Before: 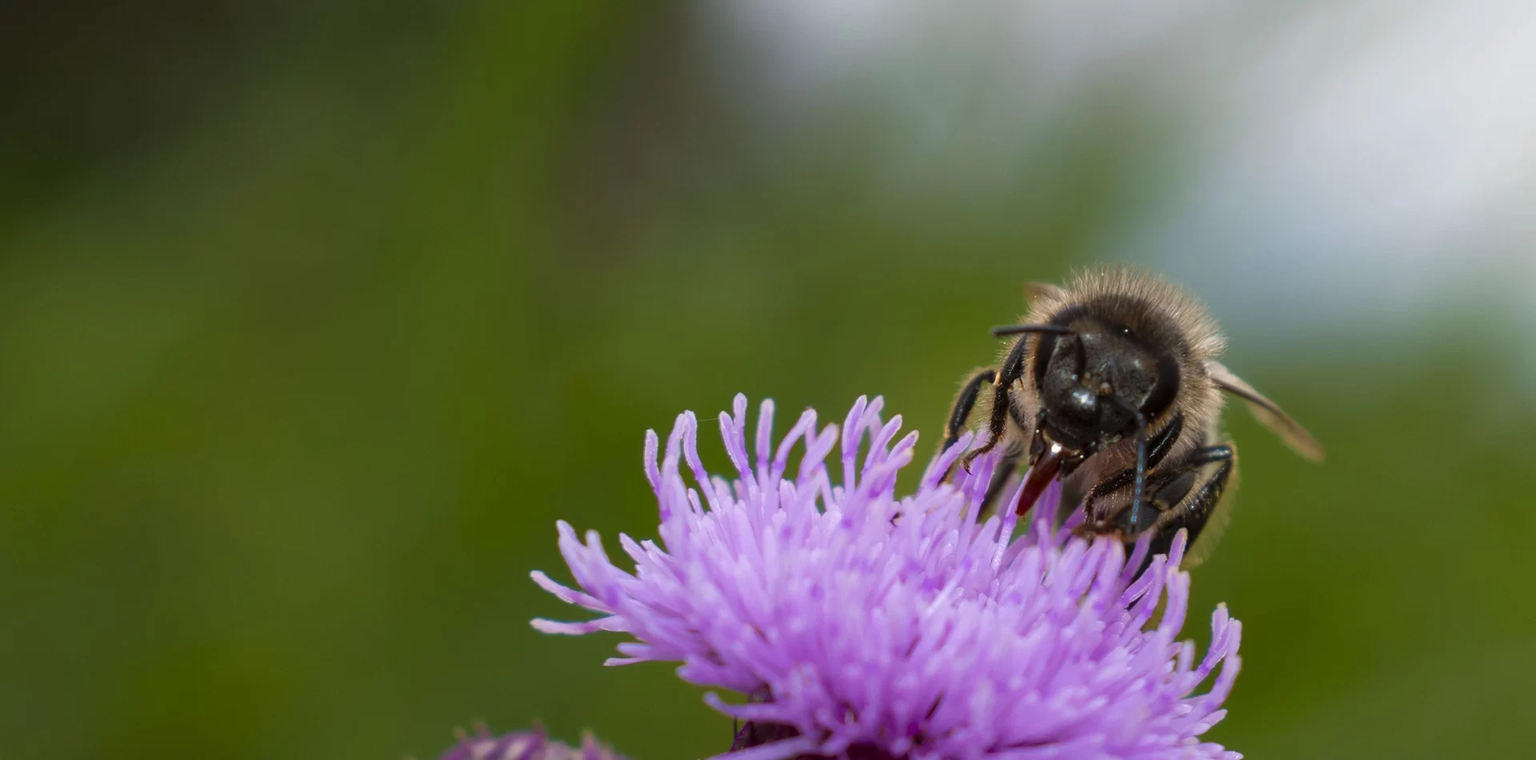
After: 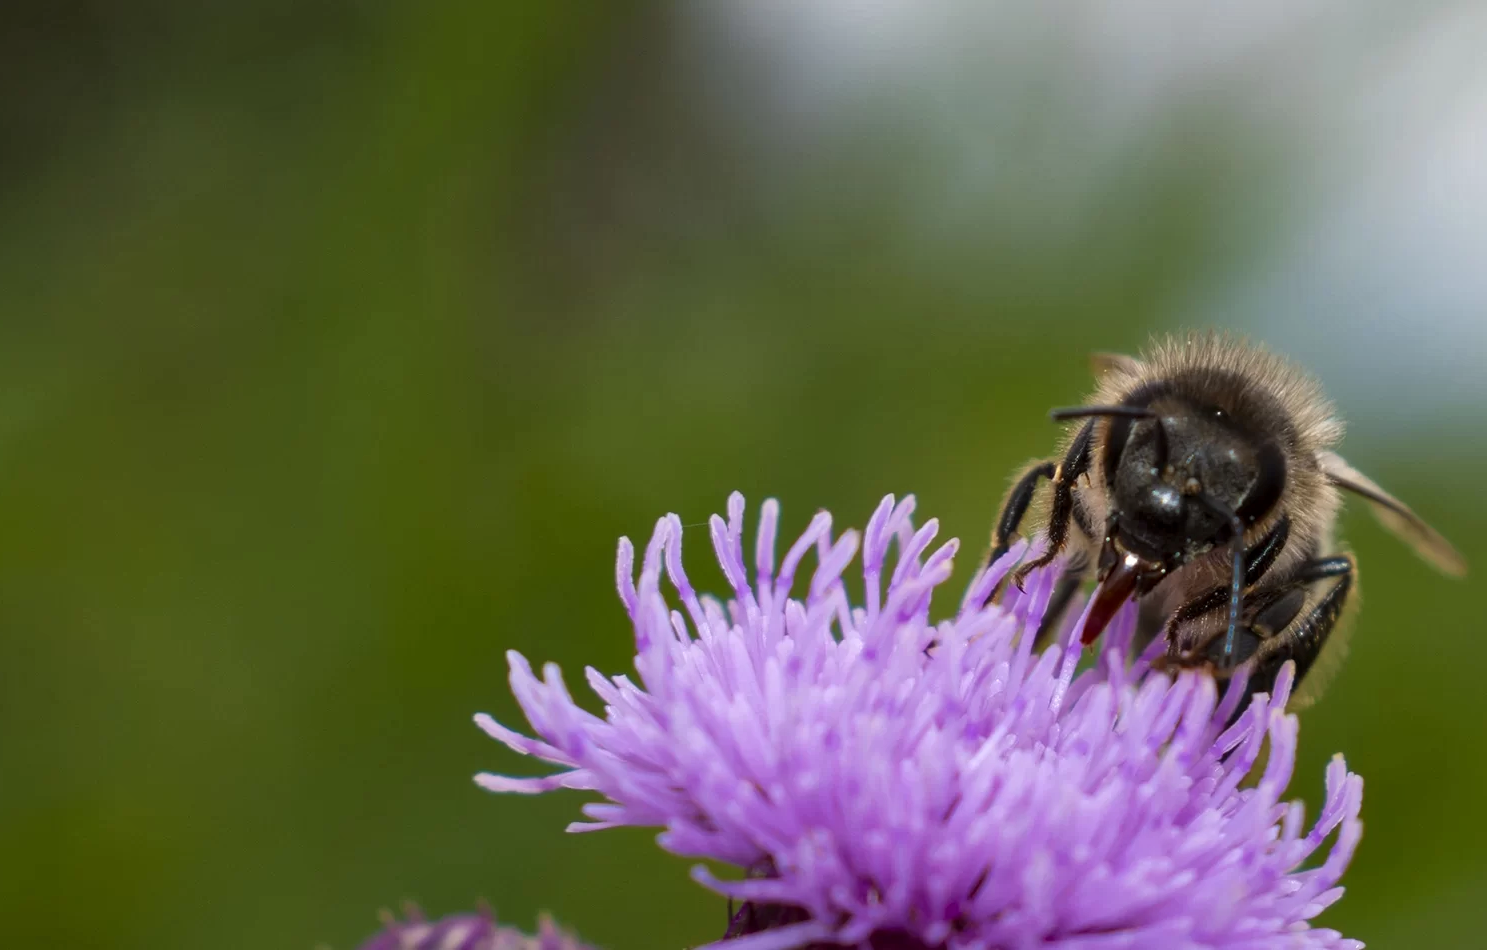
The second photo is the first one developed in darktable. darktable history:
local contrast: mode bilateral grid, contrast 20, coarseness 50, detail 120%, midtone range 0.2
crop: left 9.88%, right 12.664%
